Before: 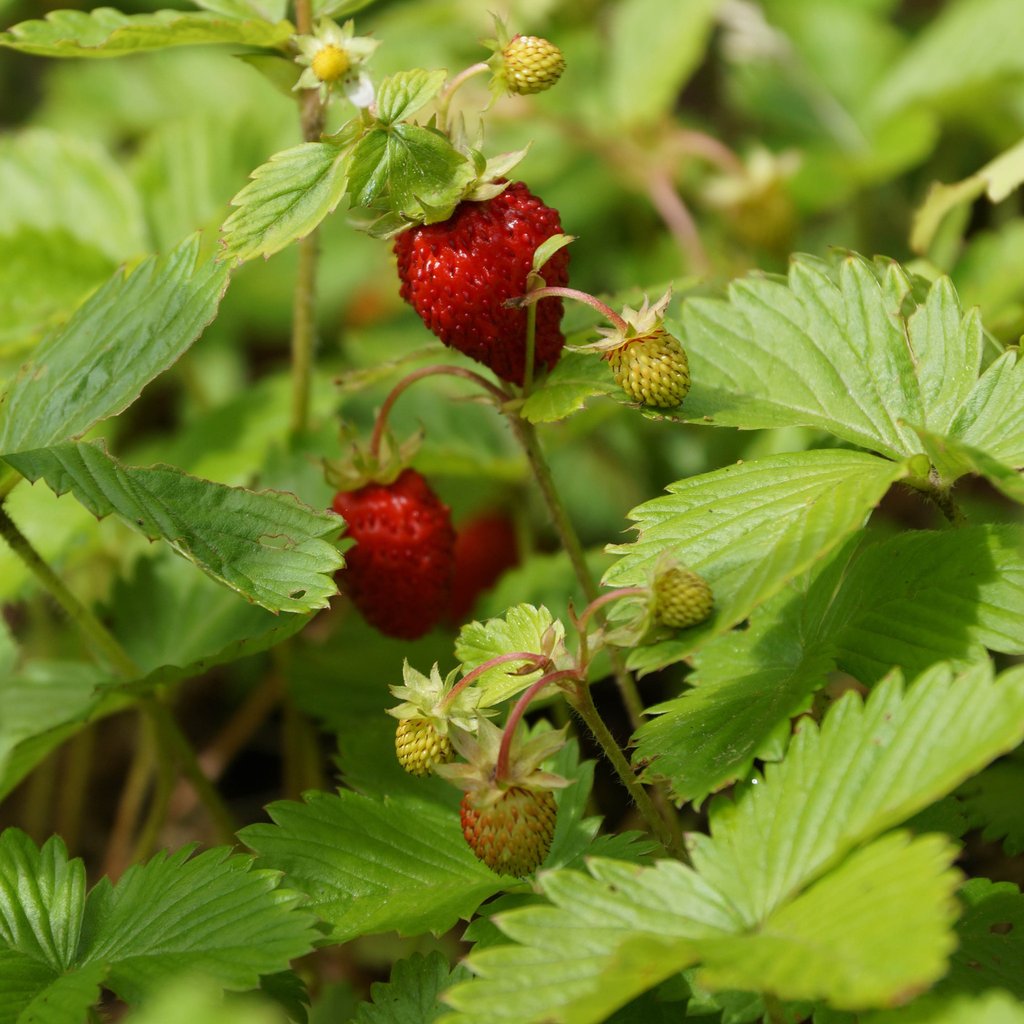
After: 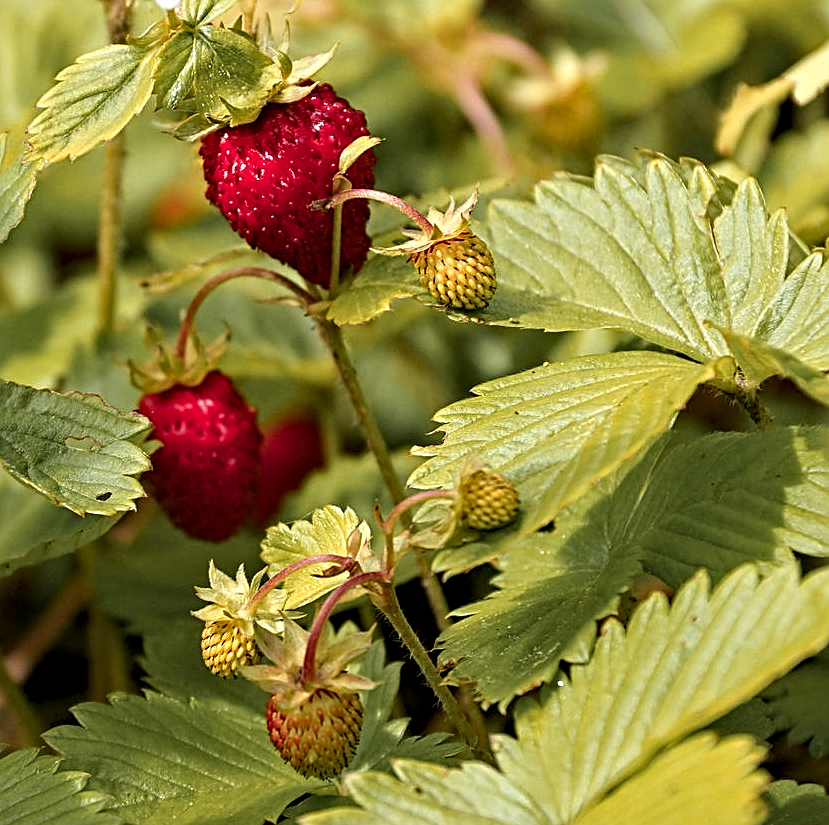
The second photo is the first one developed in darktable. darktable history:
sharpen: on, module defaults
exposure: exposure 0.189 EV, compensate highlight preservation false
crop: left 18.971%, top 9.58%, right 0%, bottom 9.793%
contrast equalizer: y [[0.5, 0.542, 0.583, 0.625, 0.667, 0.708], [0.5 ×6], [0.5 ×6], [0 ×6], [0 ×6]]
color zones: curves: ch1 [(0.263, 0.53) (0.376, 0.287) (0.487, 0.512) (0.748, 0.547) (1, 0.513)]; ch2 [(0.262, 0.45) (0.751, 0.477)]
